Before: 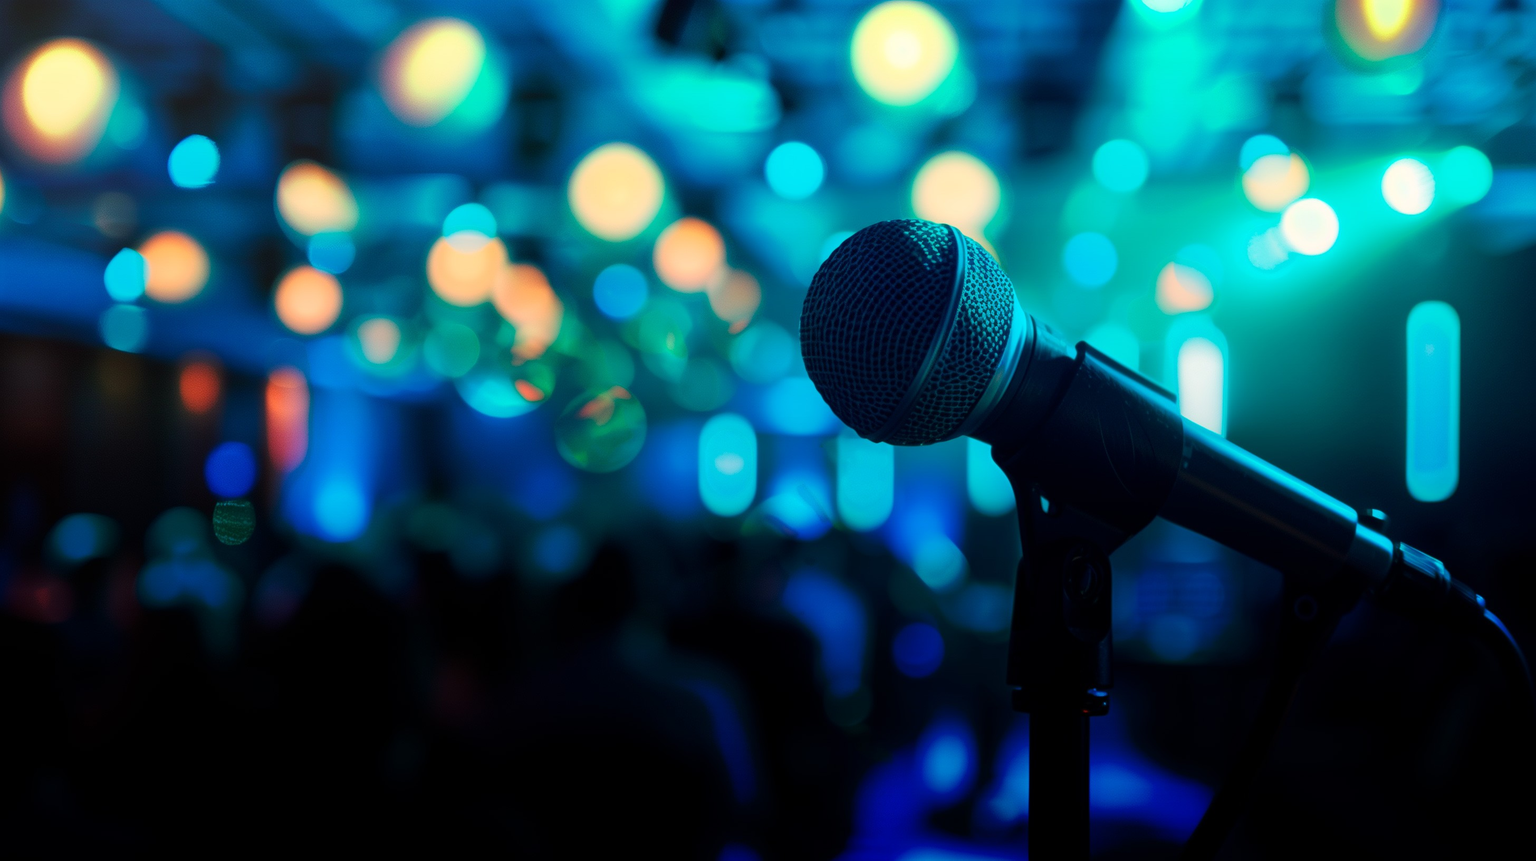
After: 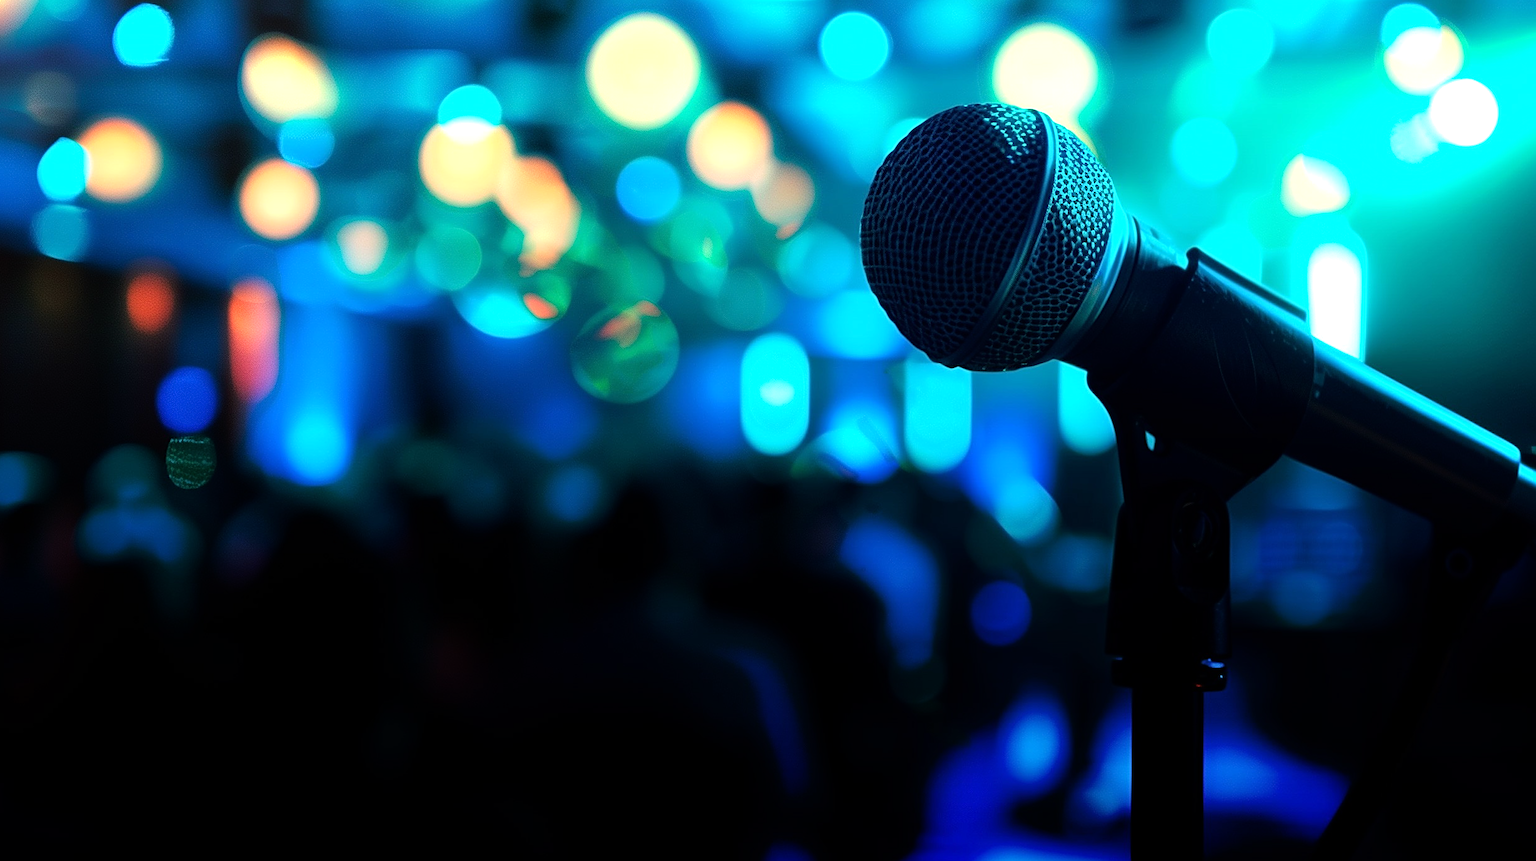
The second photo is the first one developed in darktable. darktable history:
tone equalizer: -8 EV -0.734 EV, -7 EV -0.671 EV, -6 EV -0.632 EV, -5 EV -0.383 EV, -3 EV 0.382 EV, -2 EV 0.6 EV, -1 EV 0.697 EV, +0 EV 0.757 EV
sharpen: on, module defaults
crop and rotate: left 4.762%, top 15.36%, right 10.697%
exposure: compensate exposure bias true, compensate highlight preservation false
base curve: preserve colors none
